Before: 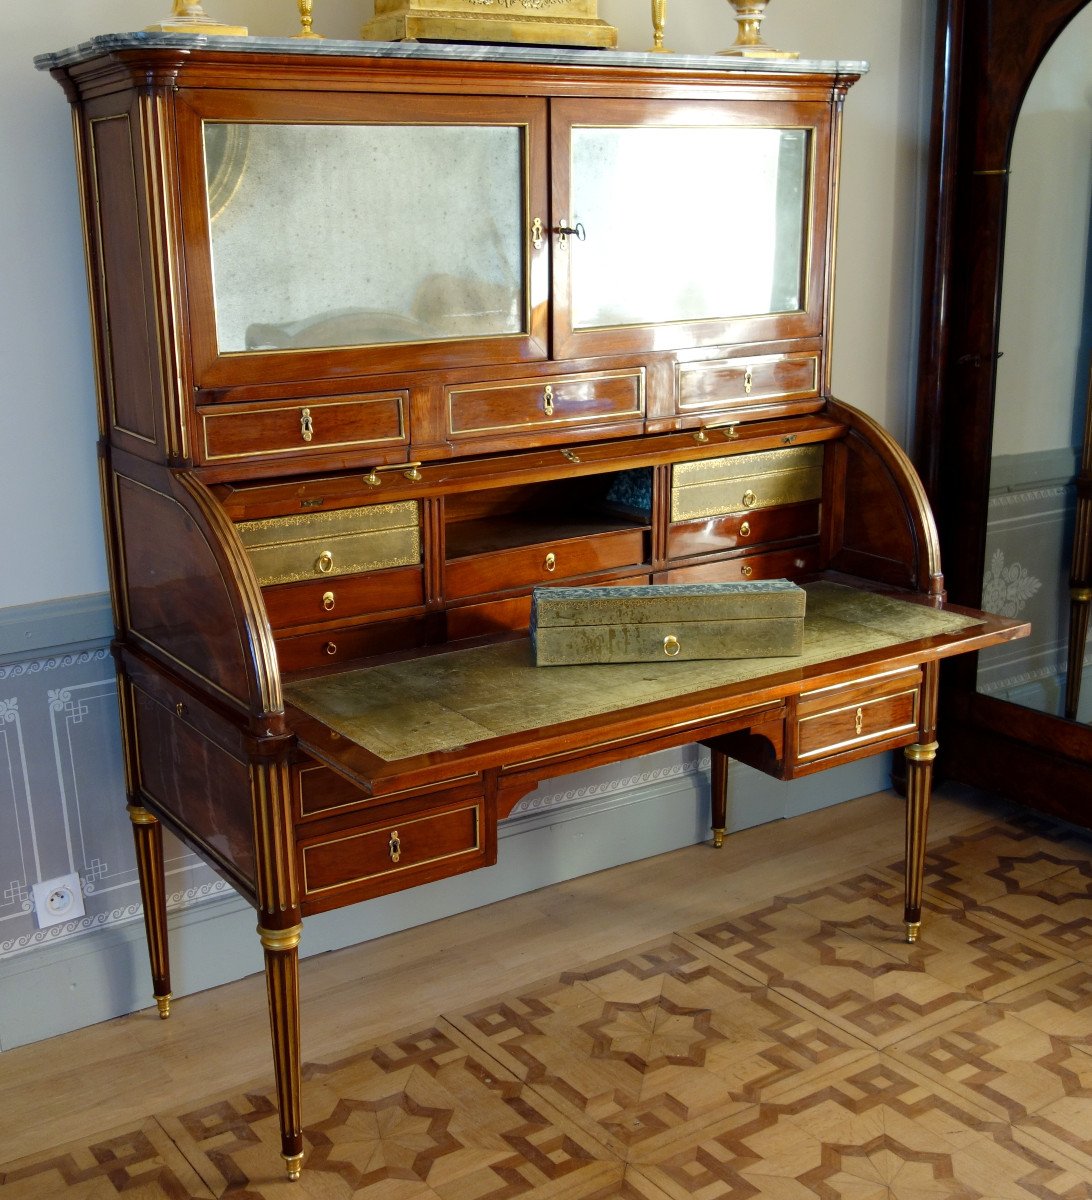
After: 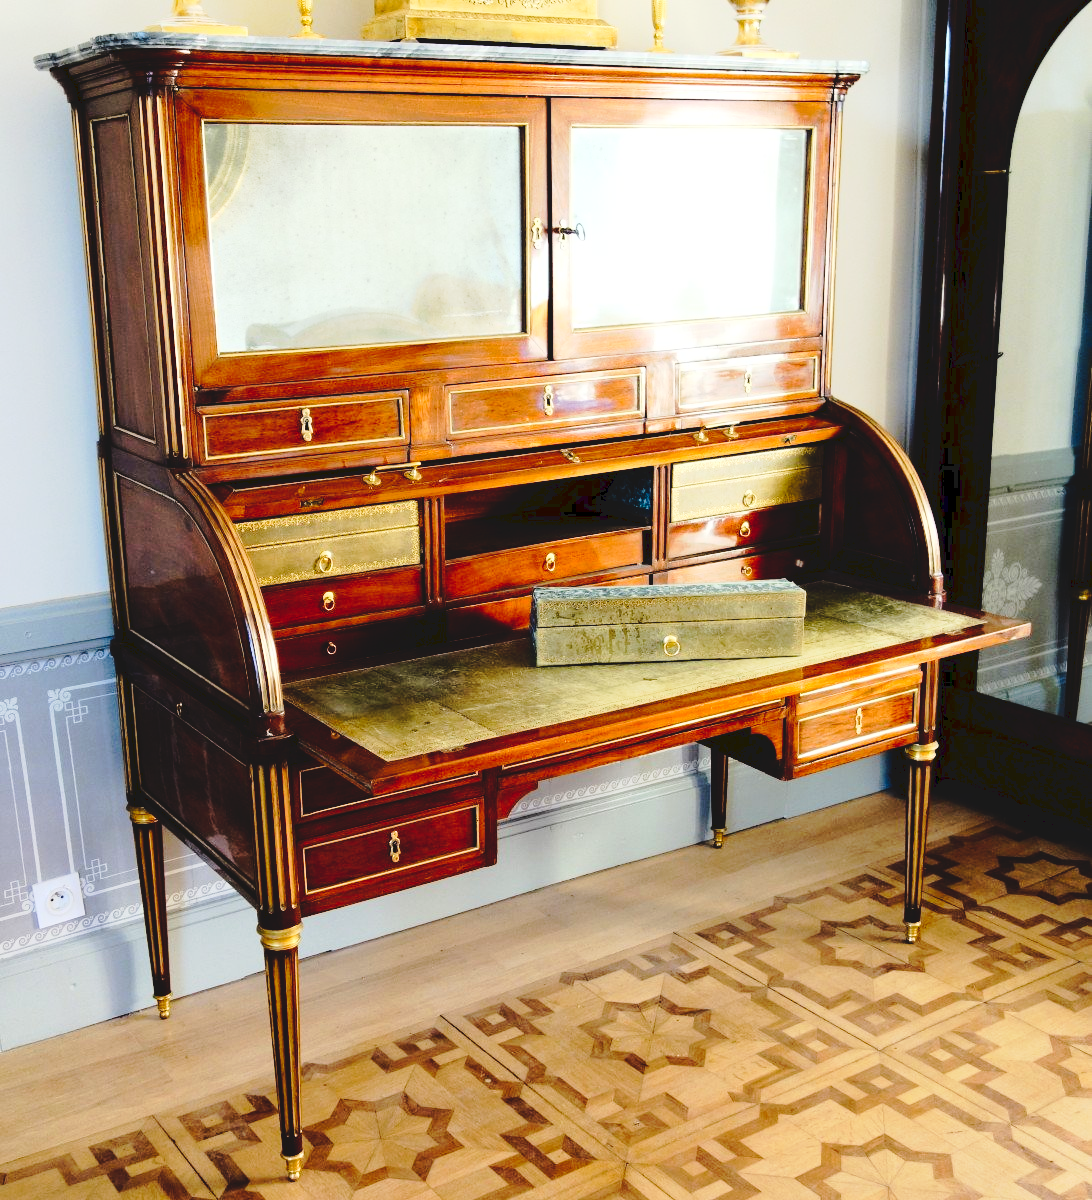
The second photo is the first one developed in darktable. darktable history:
base curve: curves: ch0 [(0, 0) (0.028, 0.03) (0.121, 0.232) (0.46, 0.748) (0.859, 0.968) (1, 1)]
tone curve: curves: ch0 [(0, 0) (0.003, 0.085) (0.011, 0.086) (0.025, 0.086) (0.044, 0.088) (0.069, 0.093) (0.1, 0.102) (0.136, 0.12) (0.177, 0.157) (0.224, 0.203) (0.277, 0.277) (0.335, 0.36) (0.399, 0.463) (0.468, 0.559) (0.543, 0.626) (0.623, 0.703) (0.709, 0.789) (0.801, 0.869) (0.898, 0.927) (1, 1)], preserve colors none
